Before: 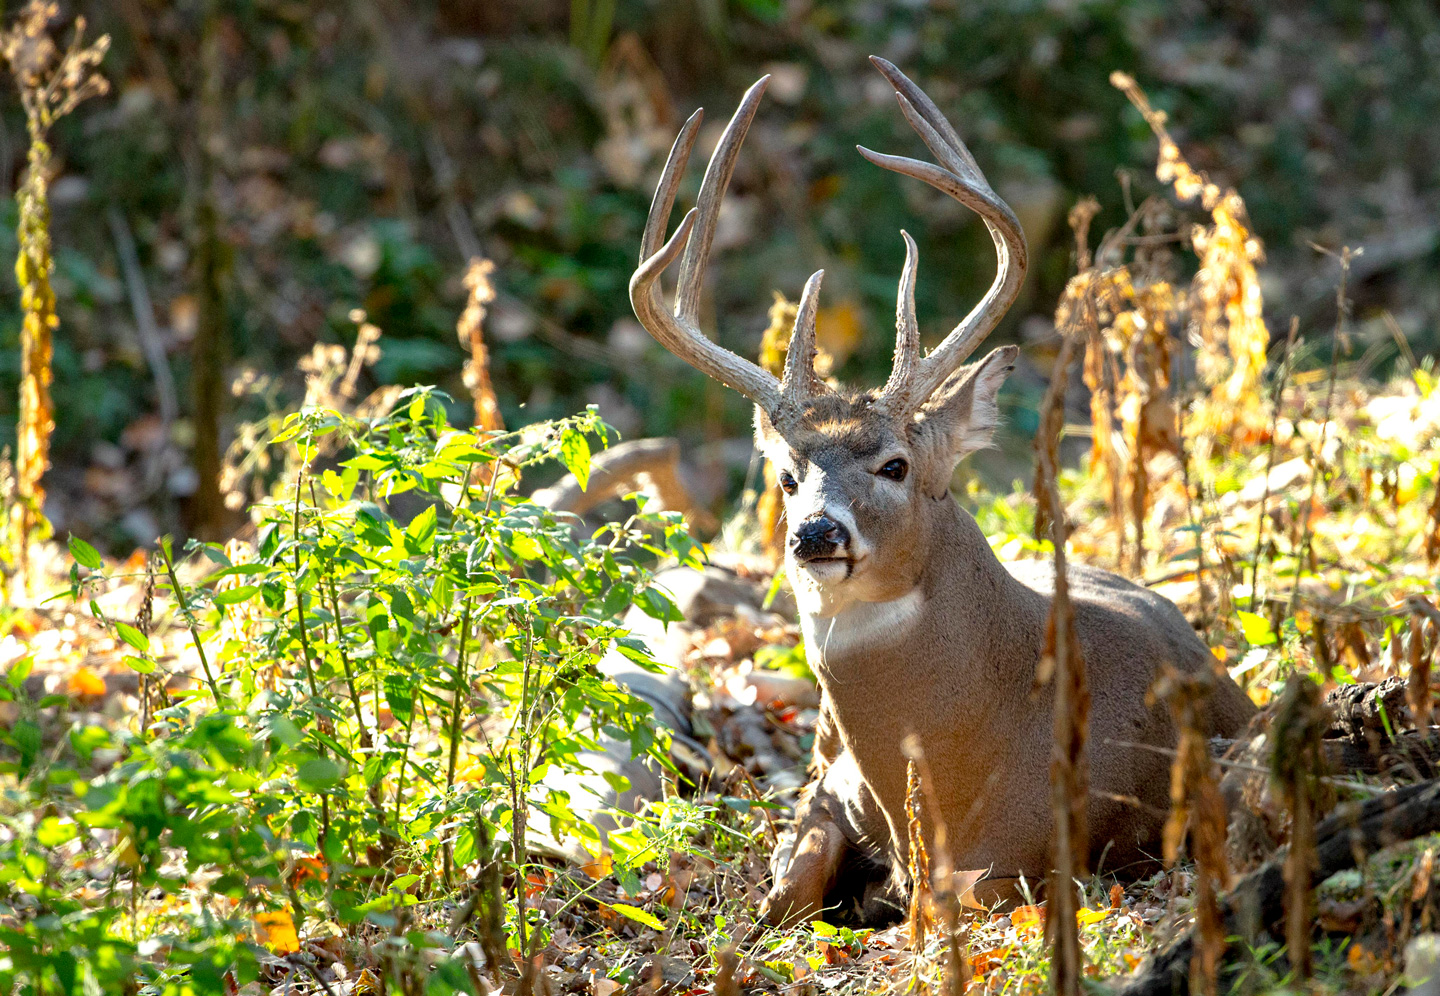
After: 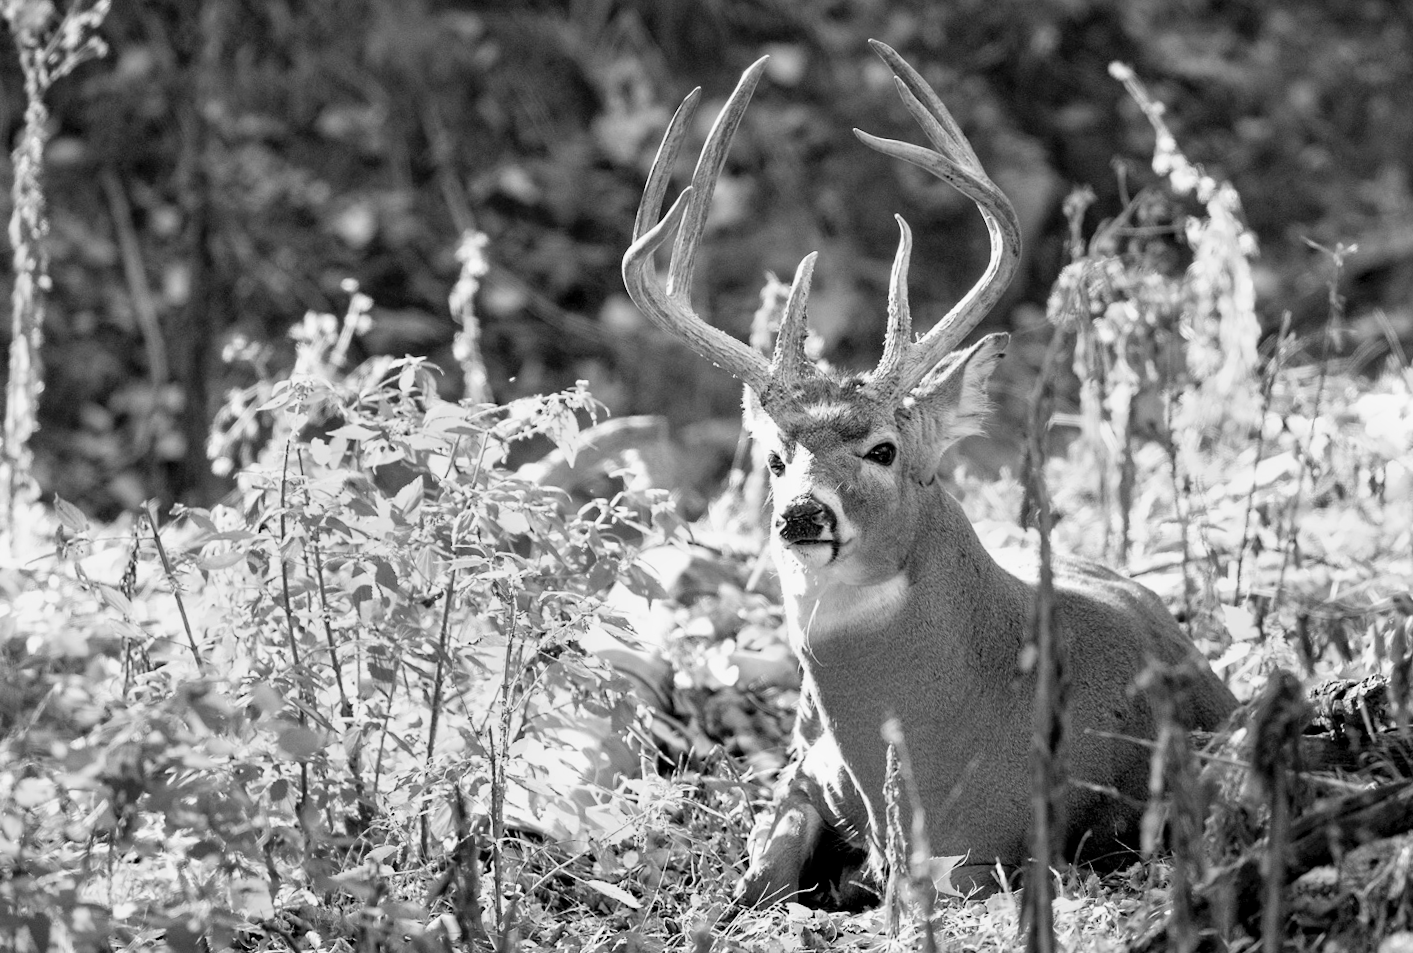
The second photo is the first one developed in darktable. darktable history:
color balance rgb: linear chroma grading › global chroma 9%, perceptual saturation grading › global saturation 36%, perceptual saturation grading › shadows 35%, perceptual brilliance grading › global brilliance 15%, perceptual brilliance grading › shadows -35%, global vibrance 15%
rotate and perspective: rotation 1.57°, crop left 0.018, crop right 0.982, crop top 0.039, crop bottom 0.961
tone equalizer: -8 EV -0.417 EV, -7 EV -0.389 EV, -6 EV -0.333 EV, -5 EV -0.222 EV, -3 EV 0.222 EV, -2 EV 0.333 EV, -1 EV 0.389 EV, +0 EV 0.417 EV, edges refinement/feathering 500, mask exposure compensation -1.57 EV, preserve details no
global tonemap: drago (0.7, 100)
exposure: black level correction 0.001, compensate highlight preservation false
monochrome: on, module defaults
